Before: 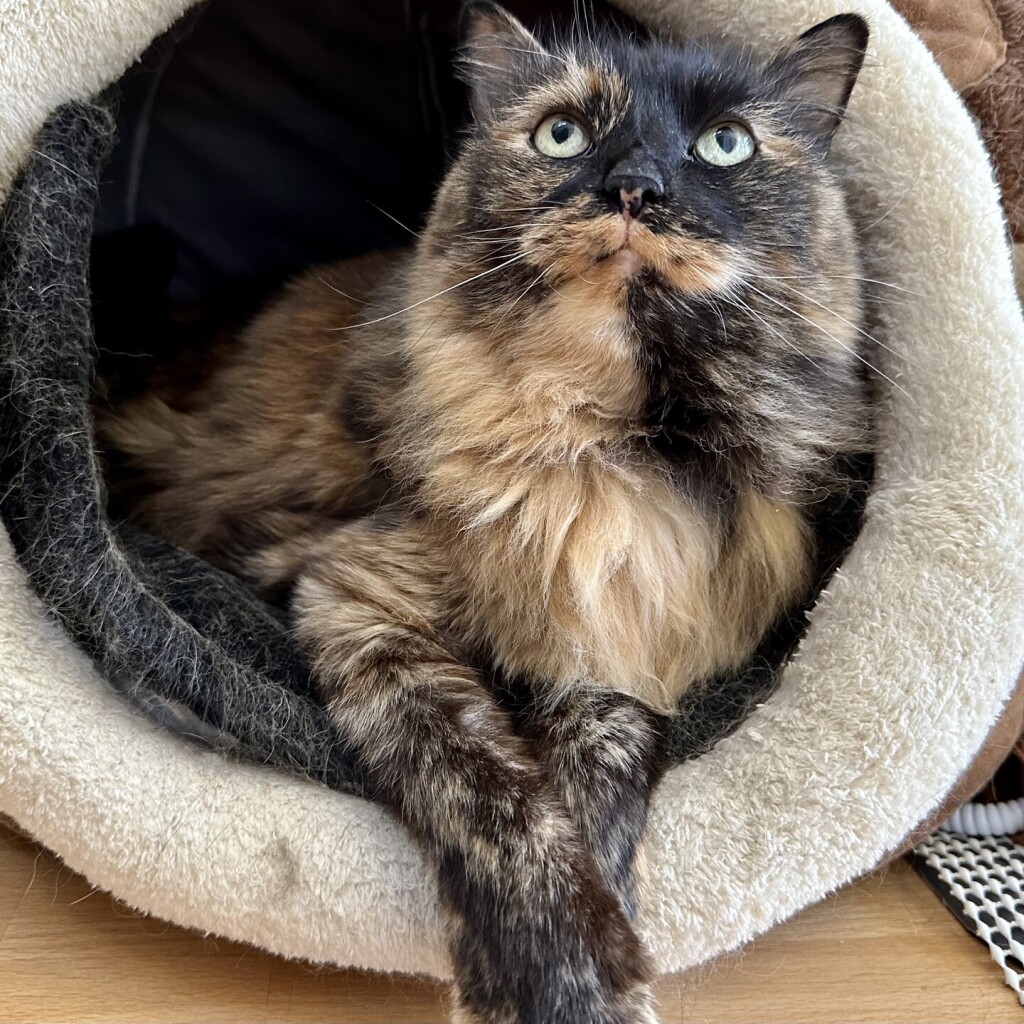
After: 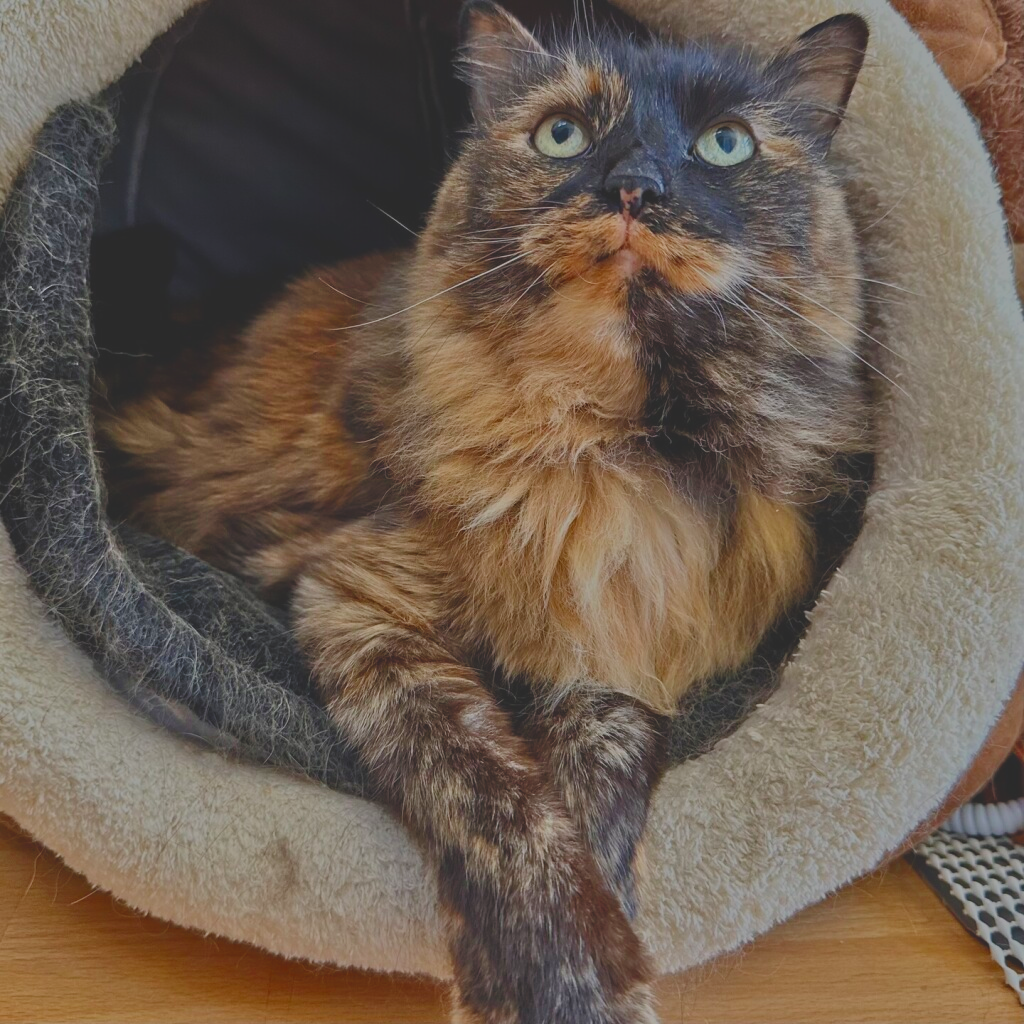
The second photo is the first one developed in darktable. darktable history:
exposure: black level correction -0.015, compensate highlight preservation false
contrast brightness saturation: contrast 0.099, brightness -0.278, saturation 0.146
tone equalizer: -8 EV 1.98 EV, -7 EV 1.97 EV, -6 EV 1.96 EV, -5 EV 2 EV, -4 EV 1.96 EV, -3 EV 1.49 EV, -2 EV 0.981 EV, -1 EV 0.489 EV
filmic rgb: middle gray luminance 2.58%, black relative exposure -9.88 EV, white relative exposure 7 EV, threshold 3.06 EV, dynamic range scaling 9.63%, target black luminance 0%, hardness 3.18, latitude 44.06%, contrast 0.685, highlights saturation mix 4.74%, shadows ↔ highlights balance 13.5%, color science v6 (2022), enable highlight reconstruction true
